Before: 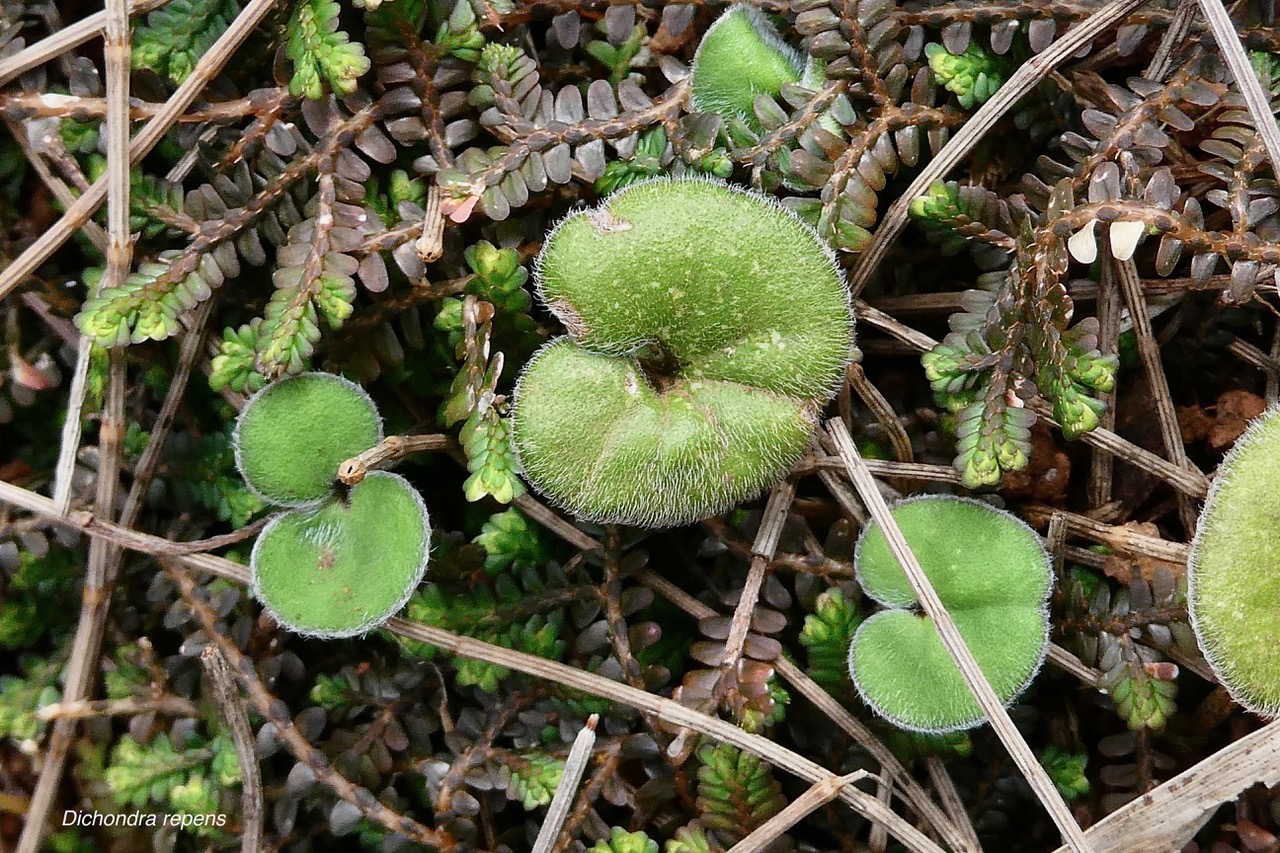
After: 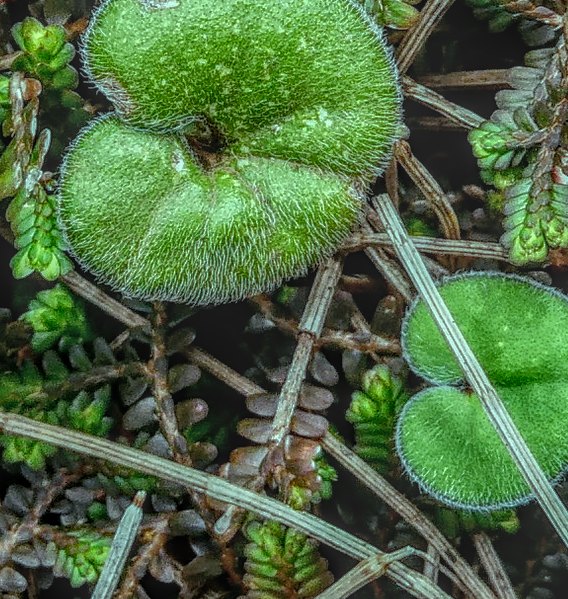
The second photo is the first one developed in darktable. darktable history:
crop: left 35.432%, top 26.233%, right 20.145%, bottom 3.432%
local contrast: highlights 0%, shadows 0%, detail 200%, midtone range 0.25
color balance: mode lift, gamma, gain (sRGB), lift [0.997, 0.979, 1.021, 1.011], gamma [1, 1.084, 0.916, 0.998], gain [1, 0.87, 1.13, 1.101], contrast 4.55%, contrast fulcrum 38.24%, output saturation 104.09%
